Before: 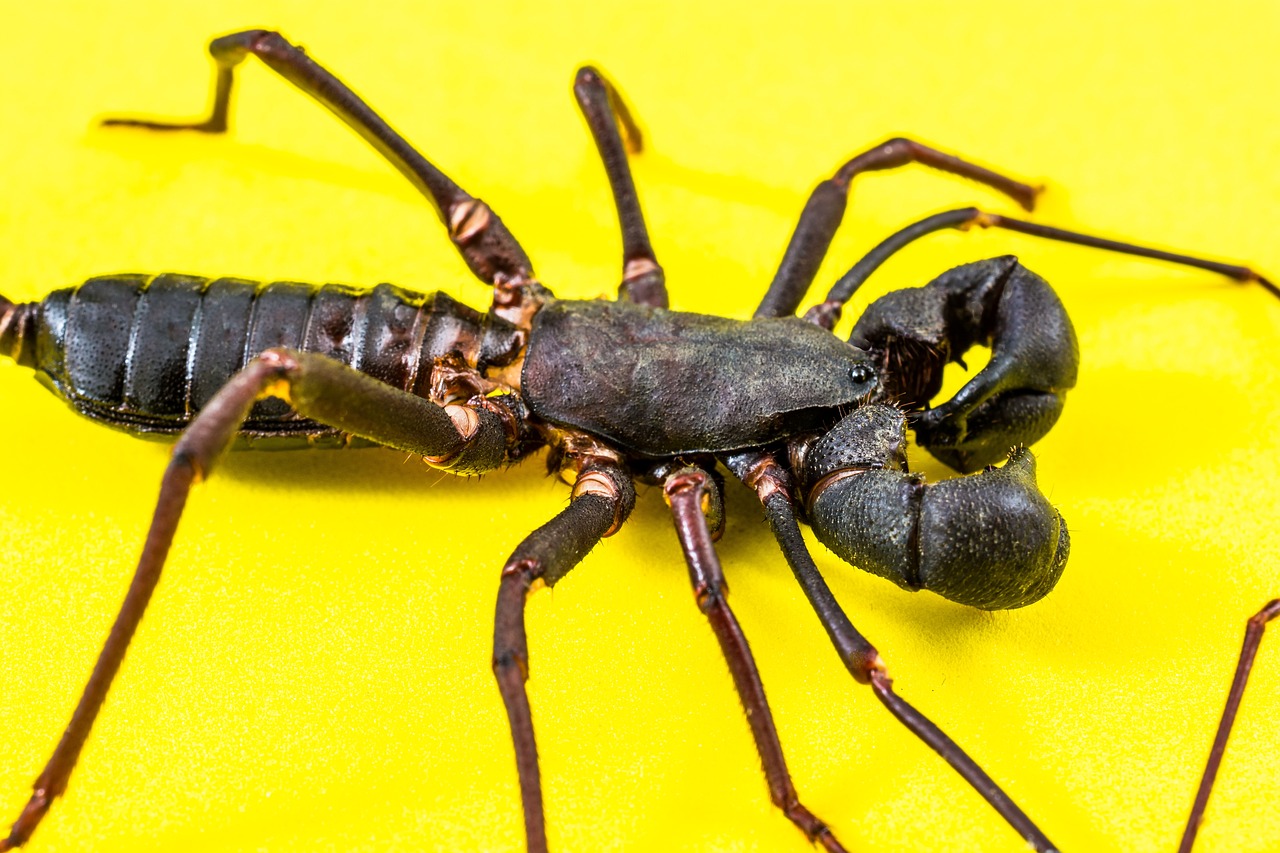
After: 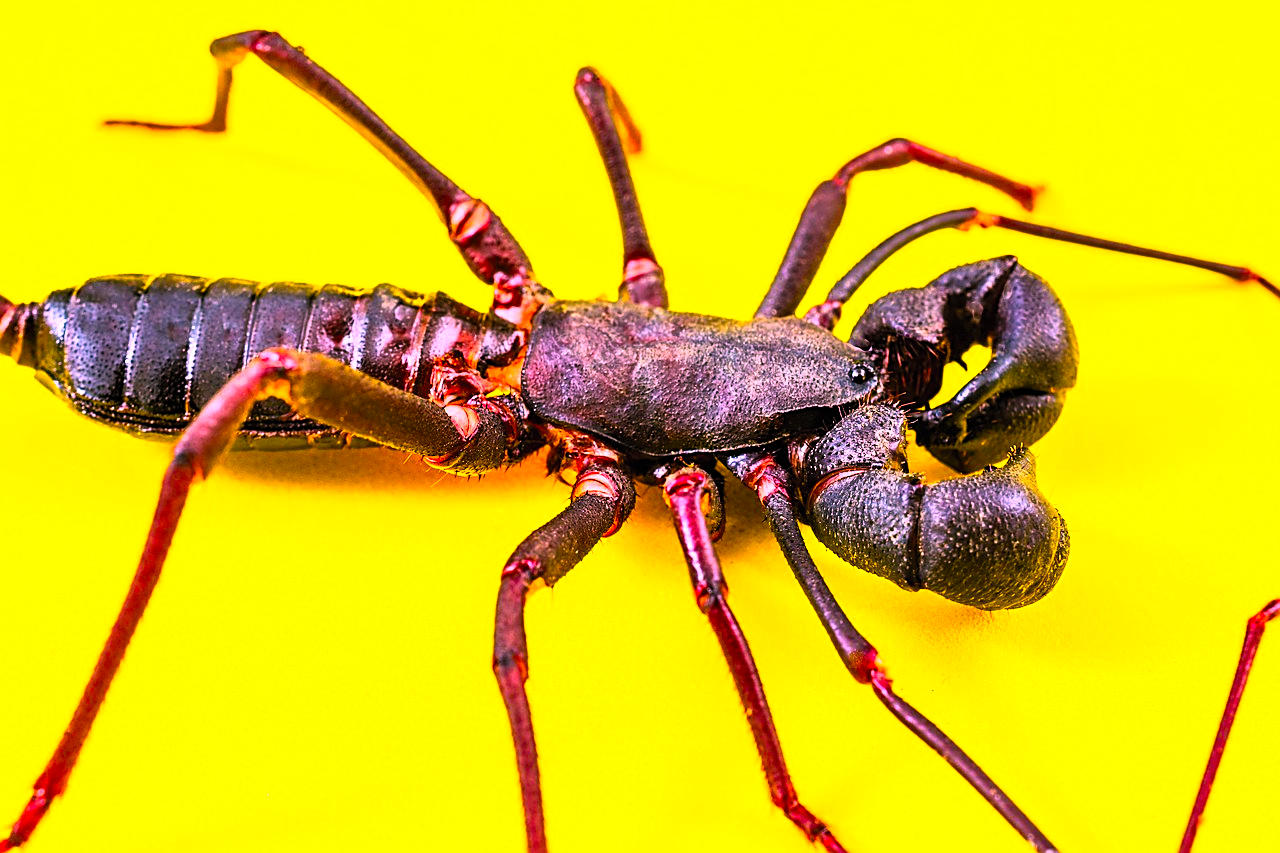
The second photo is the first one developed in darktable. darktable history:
color correction: highlights a* 19.33, highlights b* -11.8, saturation 1.65
color balance rgb: highlights gain › luminance 0.926%, highlights gain › chroma 0.528%, highlights gain › hue 42.57°, perceptual saturation grading › global saturation 0.235%, global vibrance 9.604%, contrast 15.466%, saturation formula JzAzBz (2021)
contrast brightness saturation: contrast 0.245, brightness 0.265, saturation 0.383
sharpen: amount 0.589
